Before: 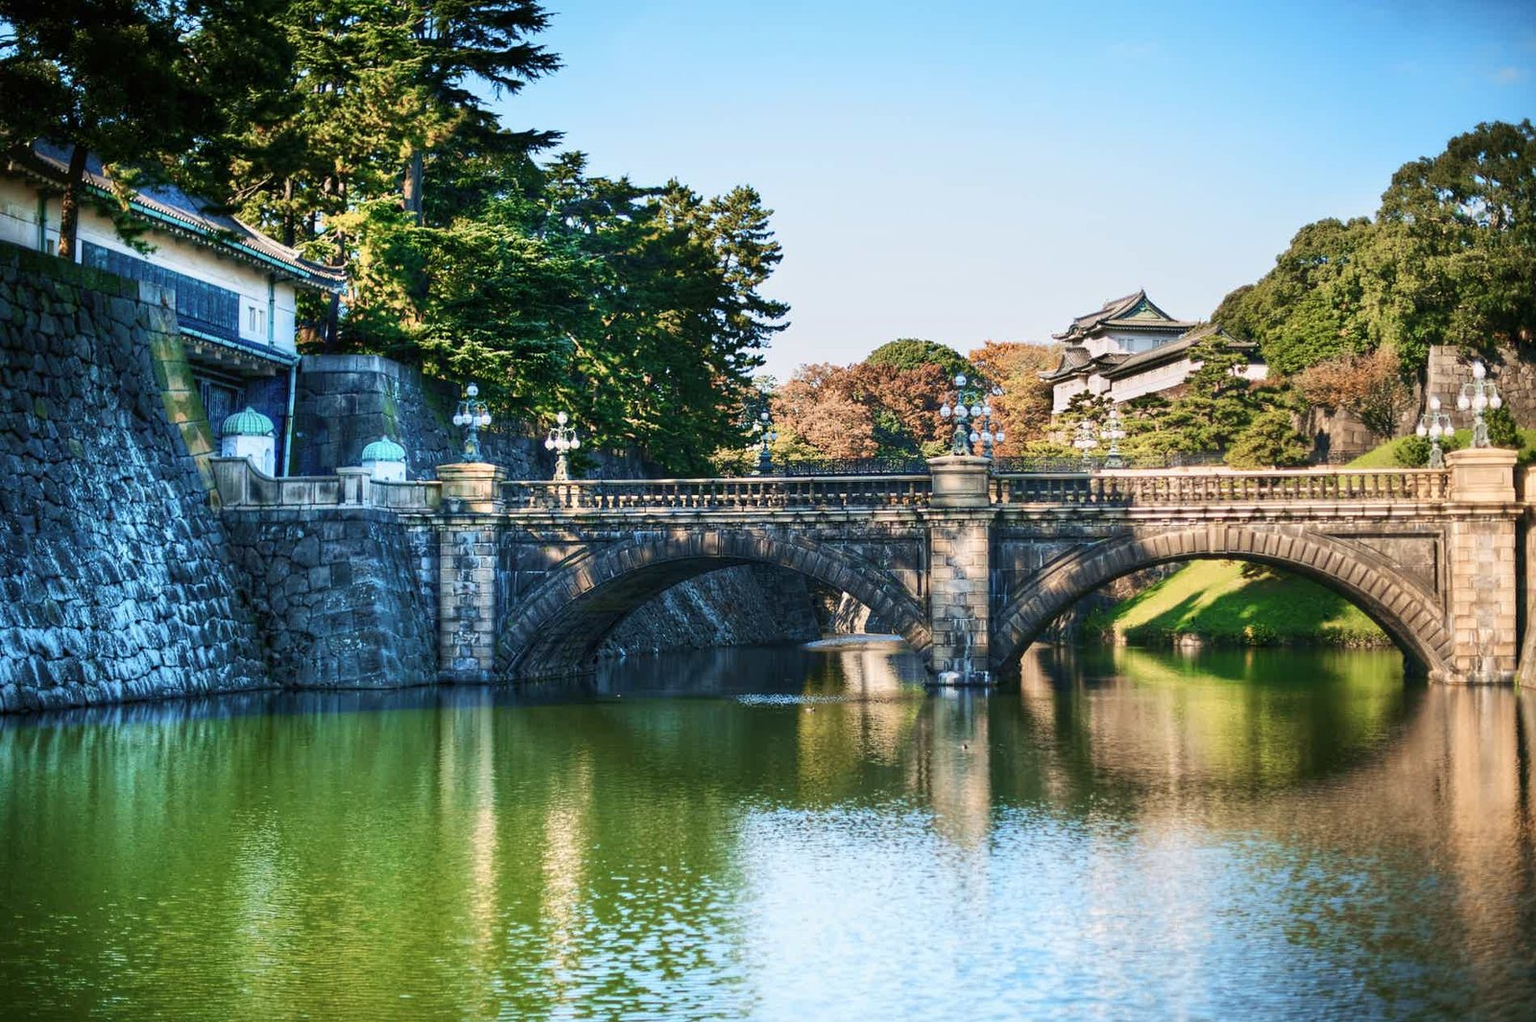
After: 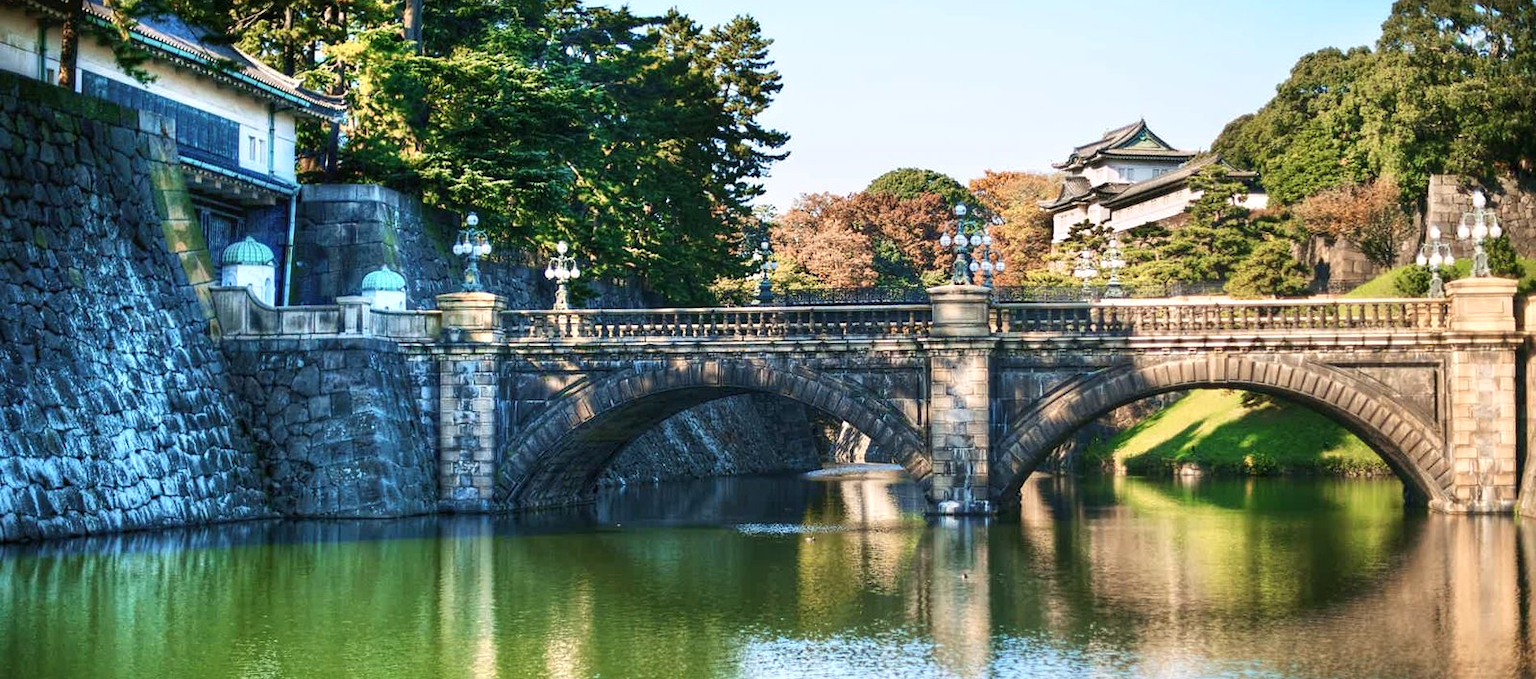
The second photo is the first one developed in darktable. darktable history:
crop: top 16.727%, bottom 16.727%
exposure: exposure 0.236 EV, compensate highlight preservation false
